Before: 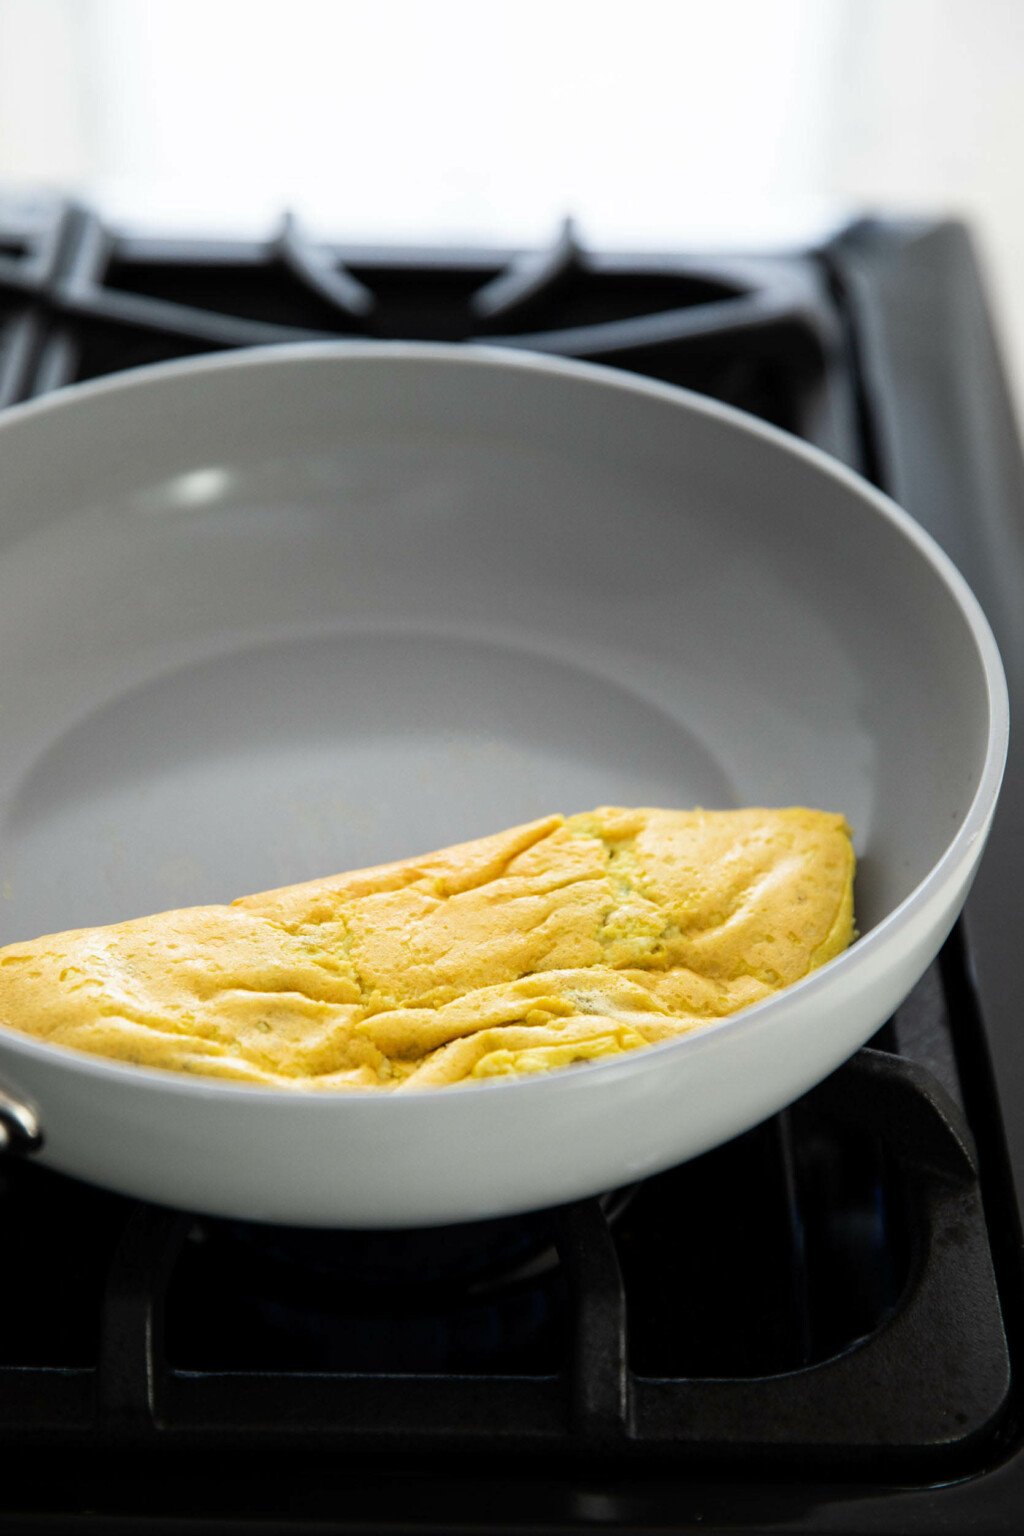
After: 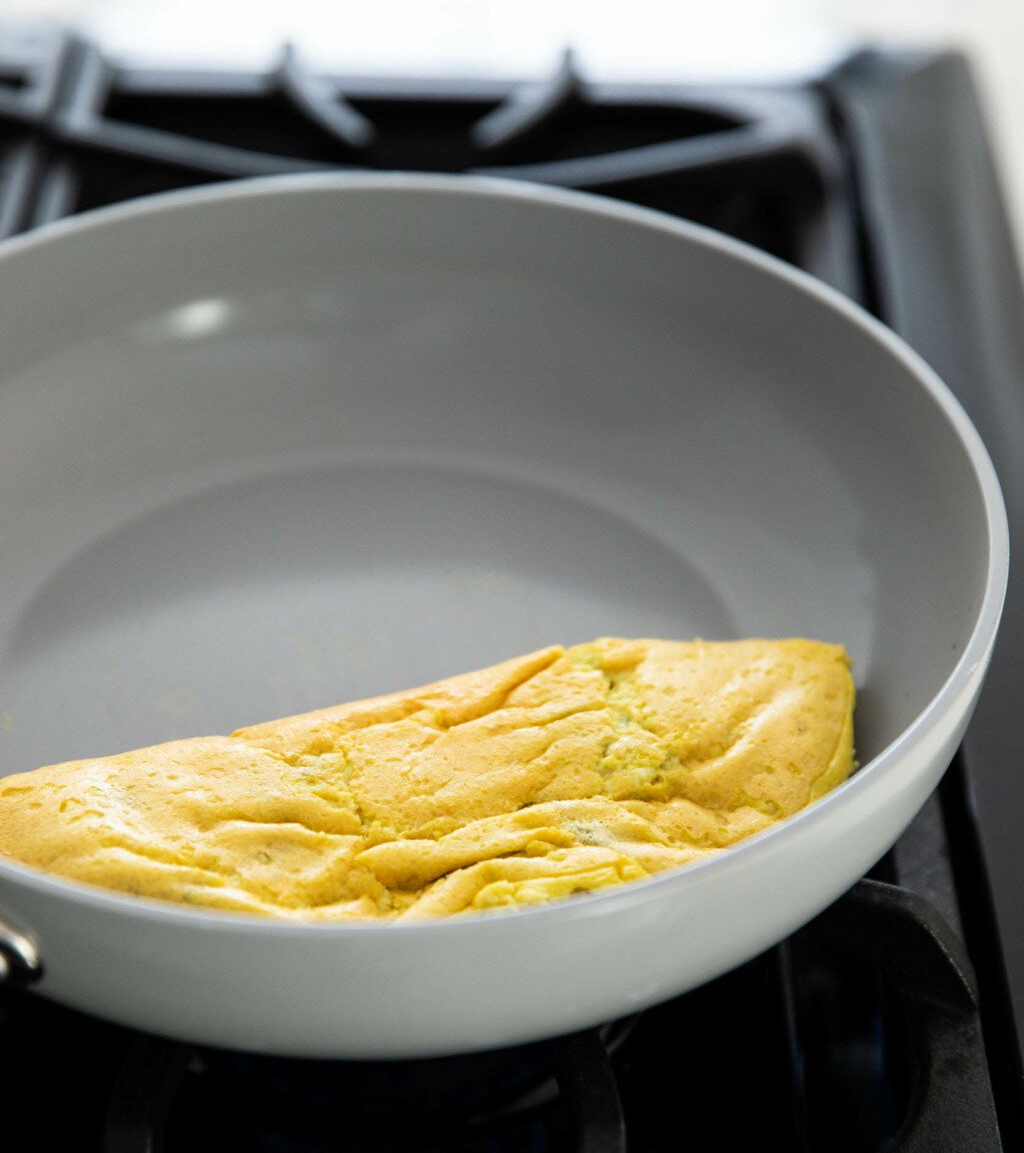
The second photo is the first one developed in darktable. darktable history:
crop: top 11.012%, bottom 13.922%
